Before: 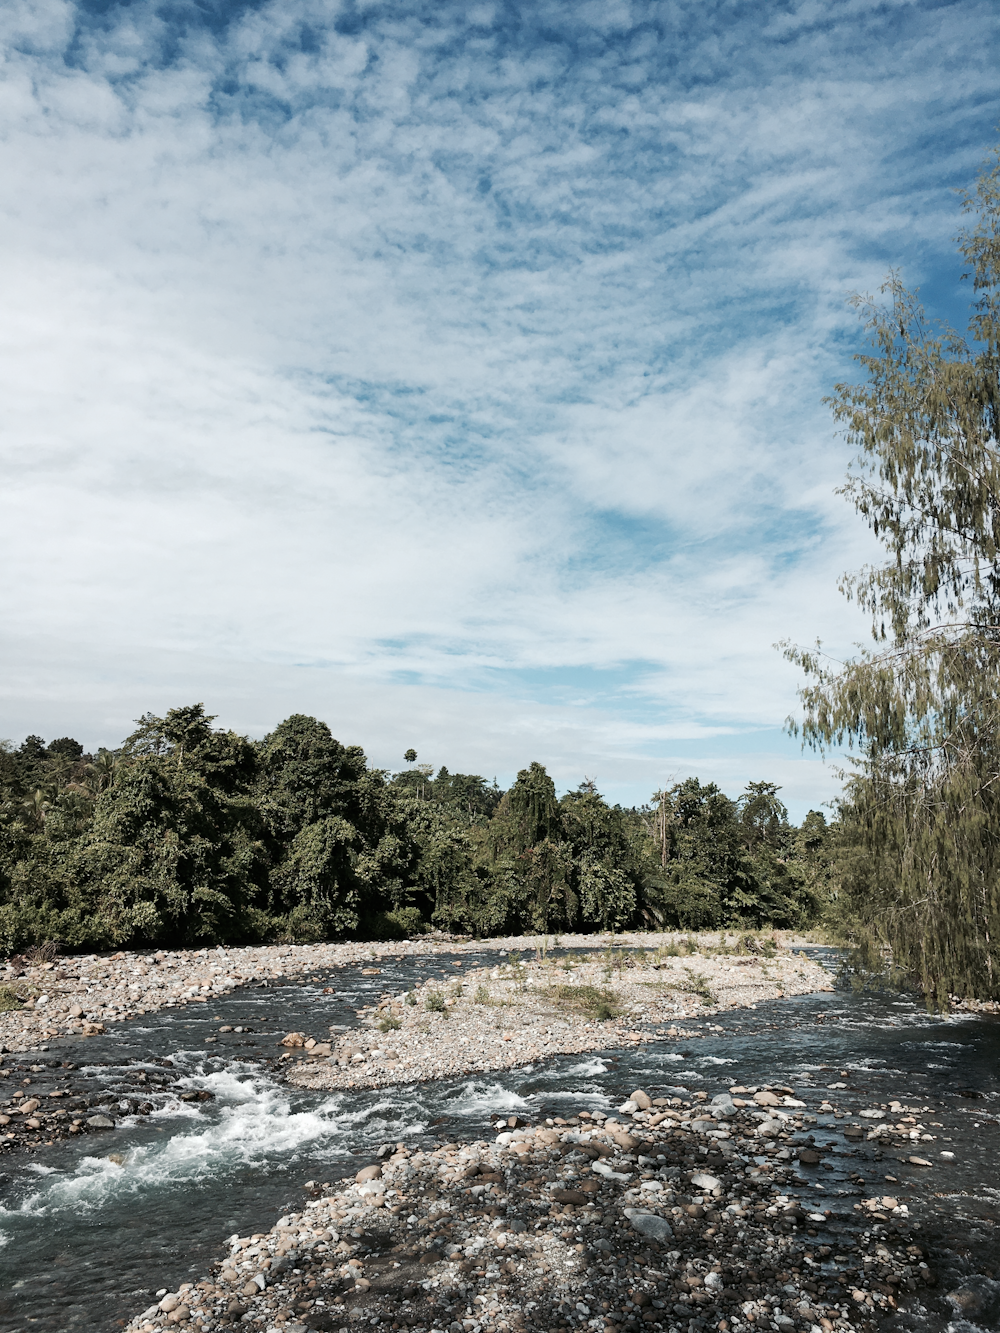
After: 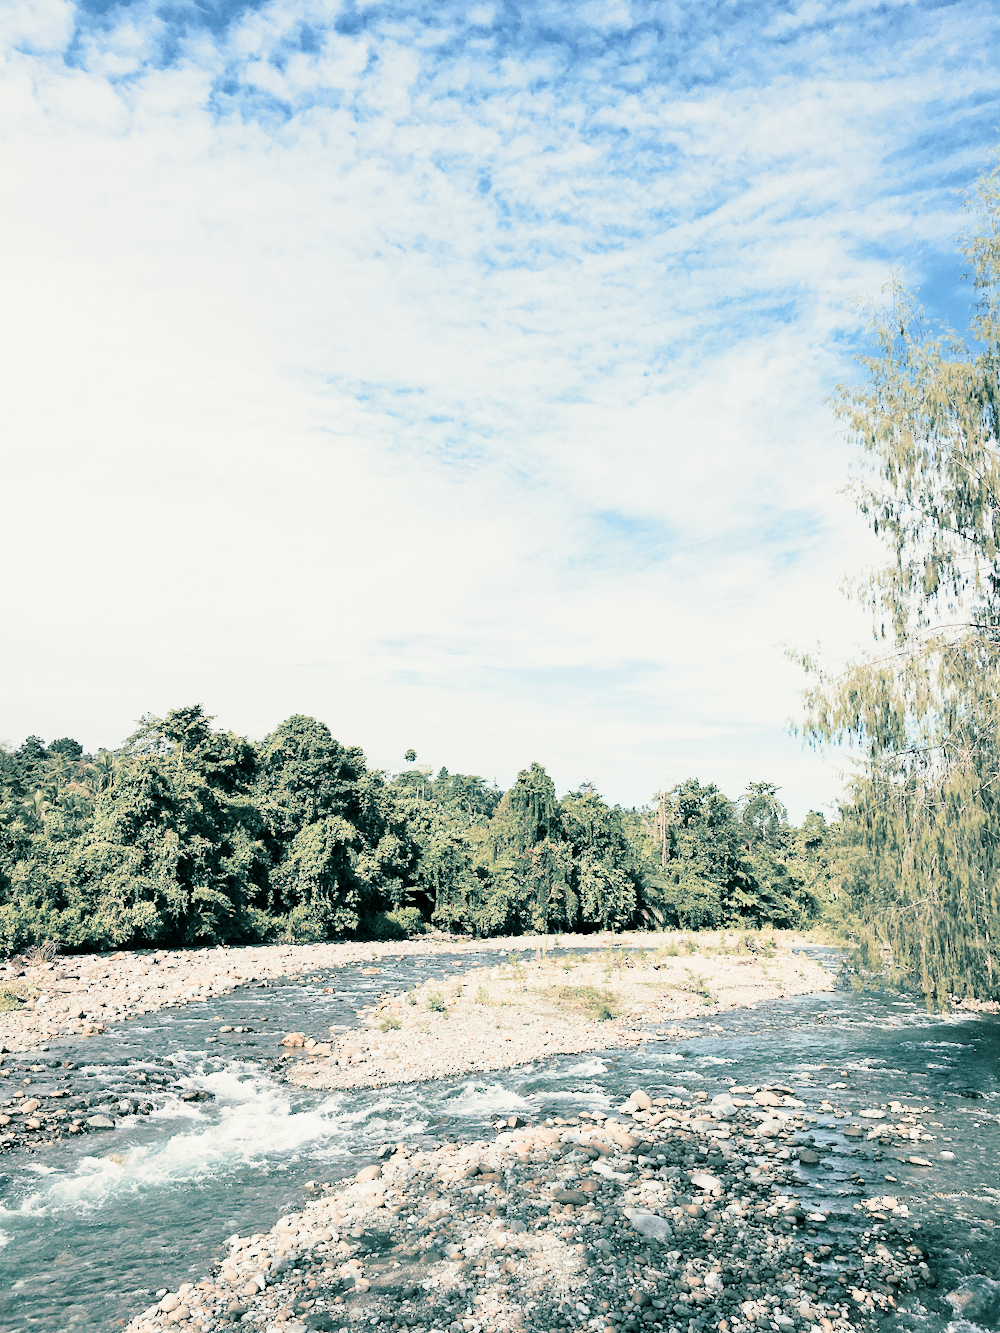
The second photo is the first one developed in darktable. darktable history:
split-toning: shadows › hue 186.43°, highlights › hue 49.29°, compress 30.29%
contrast brightness saturation: contrast 0.22
exposure: exposure -0.492 EV, compensate highlight preservation false
filmic rgb: middle gray luminance 2.5%, black relative exposure -10 EV, white relative exposure 7 EV, threshold 6 EV, dynamic range scaling 10%, target black luminance 0%, hardness 3.19, latitude 44.39%, contrast 0.682, highlights saturation mix 5%, shadows ↔ highlights balance 13.63%, add noise in highlights 0, color science v3 (2019), use custom middle-gray values true, iterations of high-quality reconstruction 0, contrast in highlights soft, enable highlight reconstruction true
